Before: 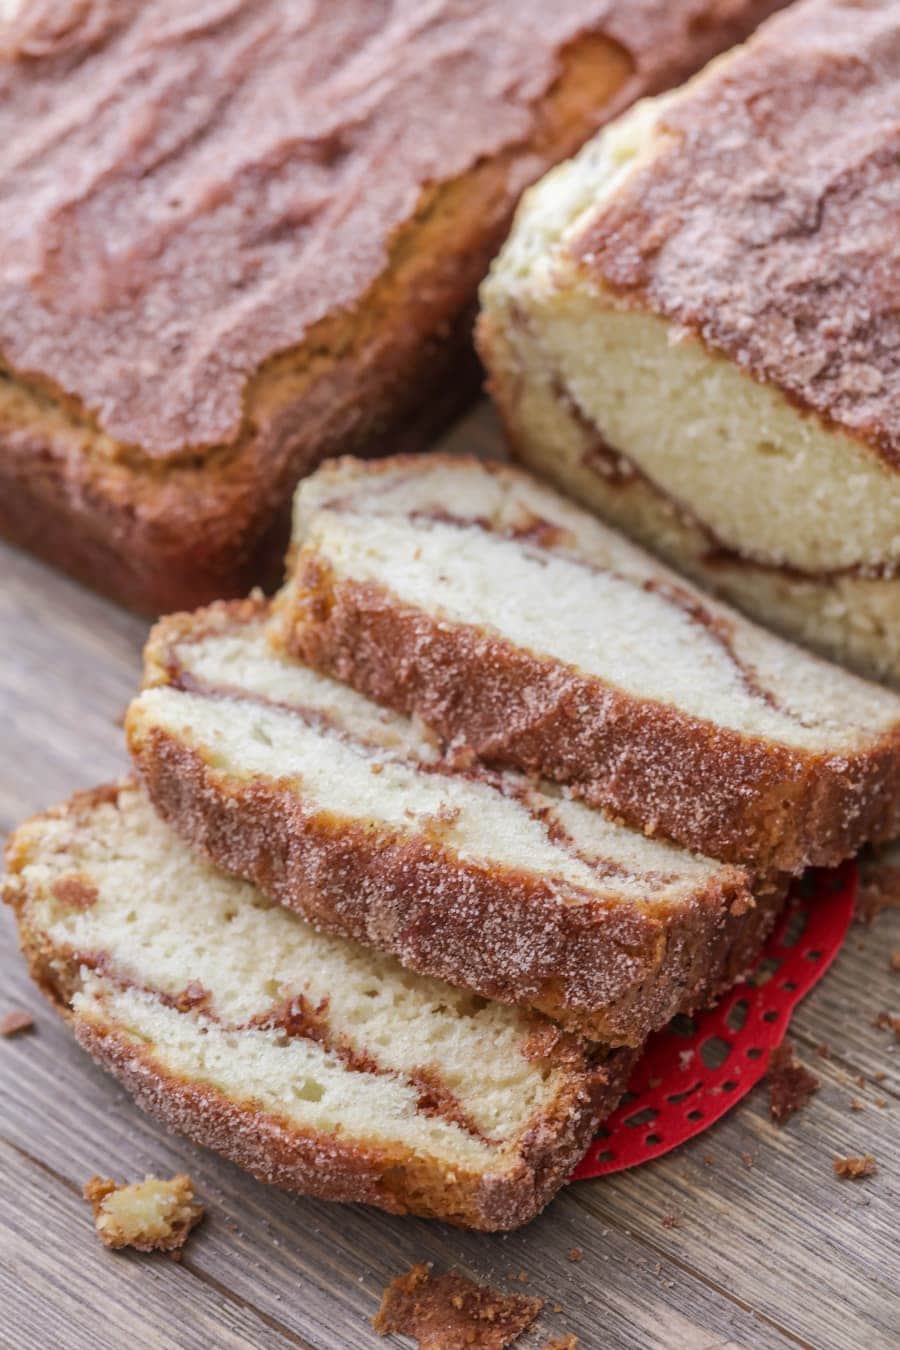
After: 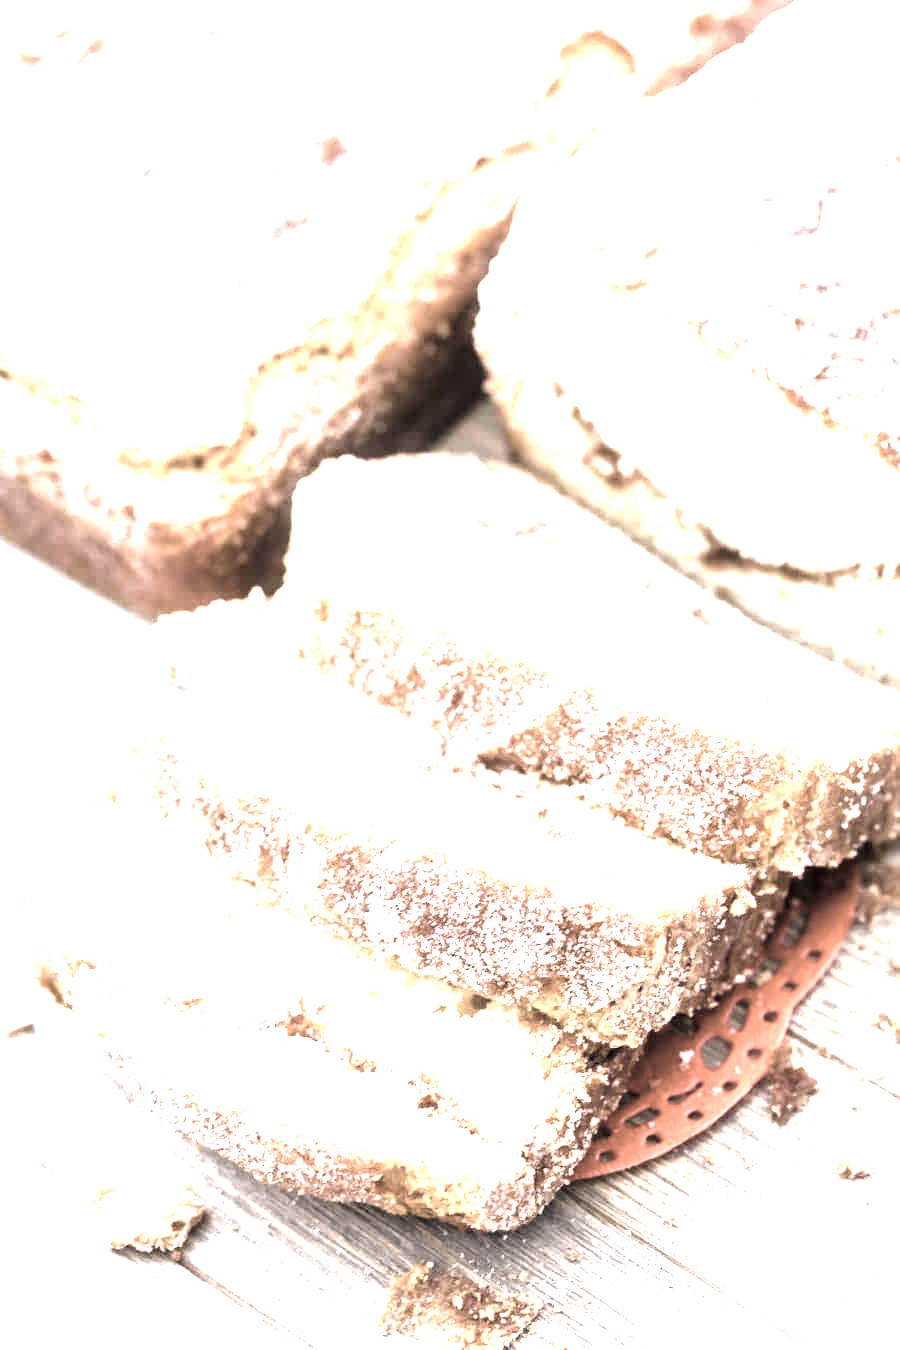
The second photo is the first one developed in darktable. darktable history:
exposure: exposure 1.996 EV, compensate highlight preservation false
color balance rgb: perceptual saturation grading › global saturation 37.053%, perceptual saturation grading › shadows 35.141%, perceptual brilliance grading › highlights 13.497%, perceptual brilliance grading › mid-tones 8.362%, perceptual brilliance grading › shadows -16.708%, global vibrance 20%
color correction: highlights b* -0.047, saturation 0.272
tone equalizer: -8 EV -1.11 EV, -7 EV -0.983 EV, -6 EV -0.892 EV, -5 EV -0.56 EV, -3 EV 0.553 EV, -2 EV 0.871 EV, -1 EV 0.987 EV, +0 EV 1.07 EV
